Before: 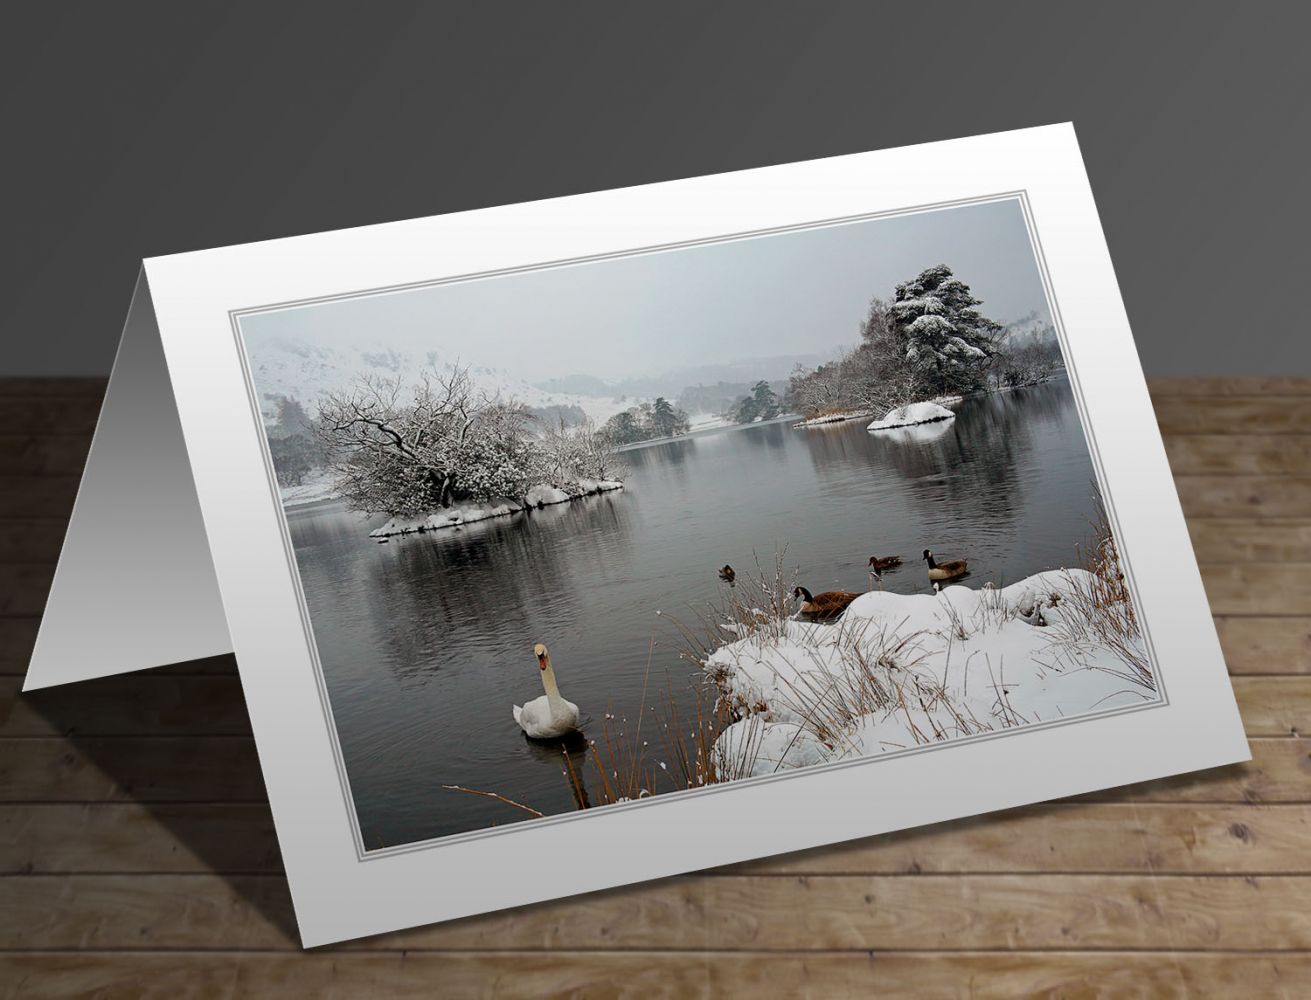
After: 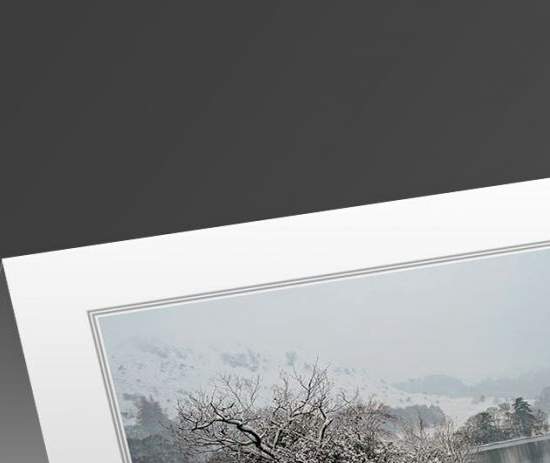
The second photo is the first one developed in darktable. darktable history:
crop and rotate: left 10.817%, top 0.062%, right 47.194%, bottom 53.626%
haze removal: strength 0.12, distance 0.25, compatibility mode true, adaptive false
